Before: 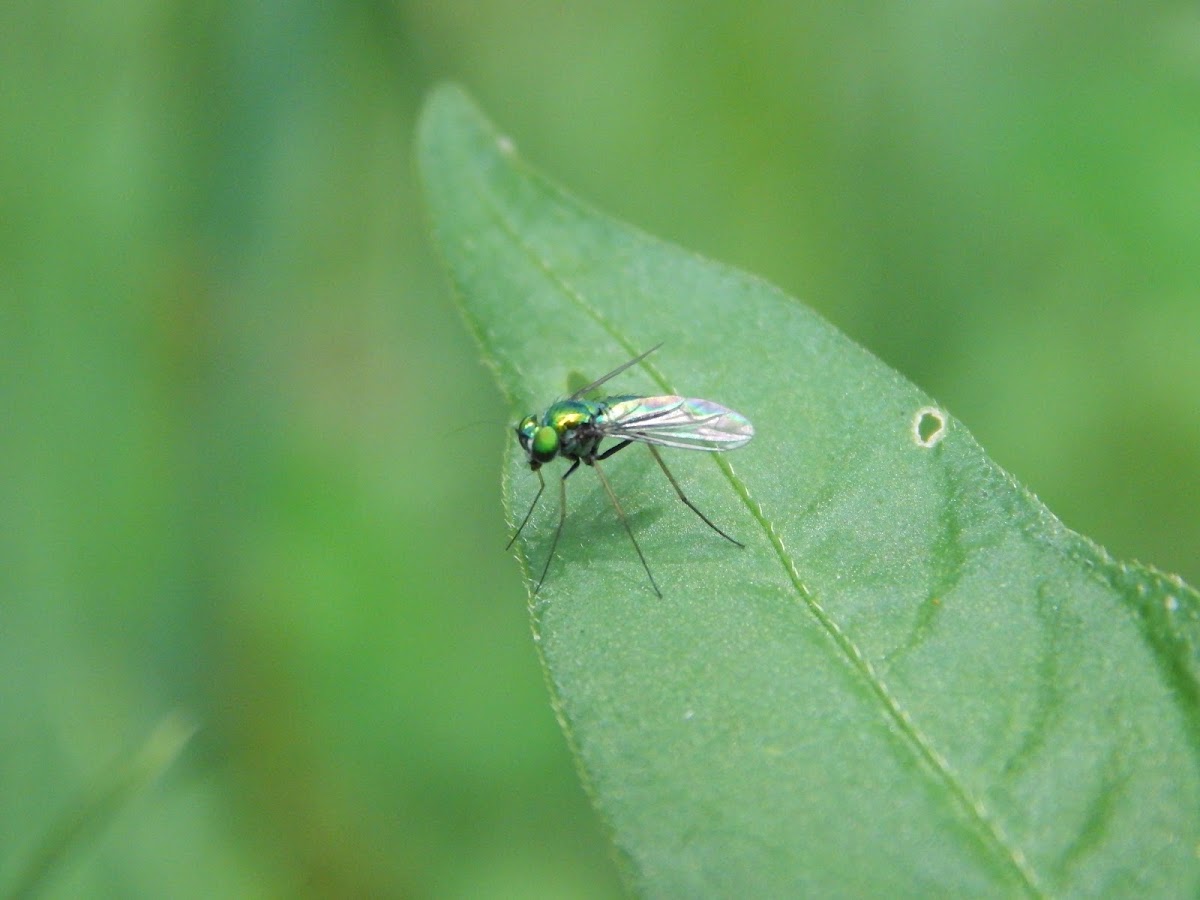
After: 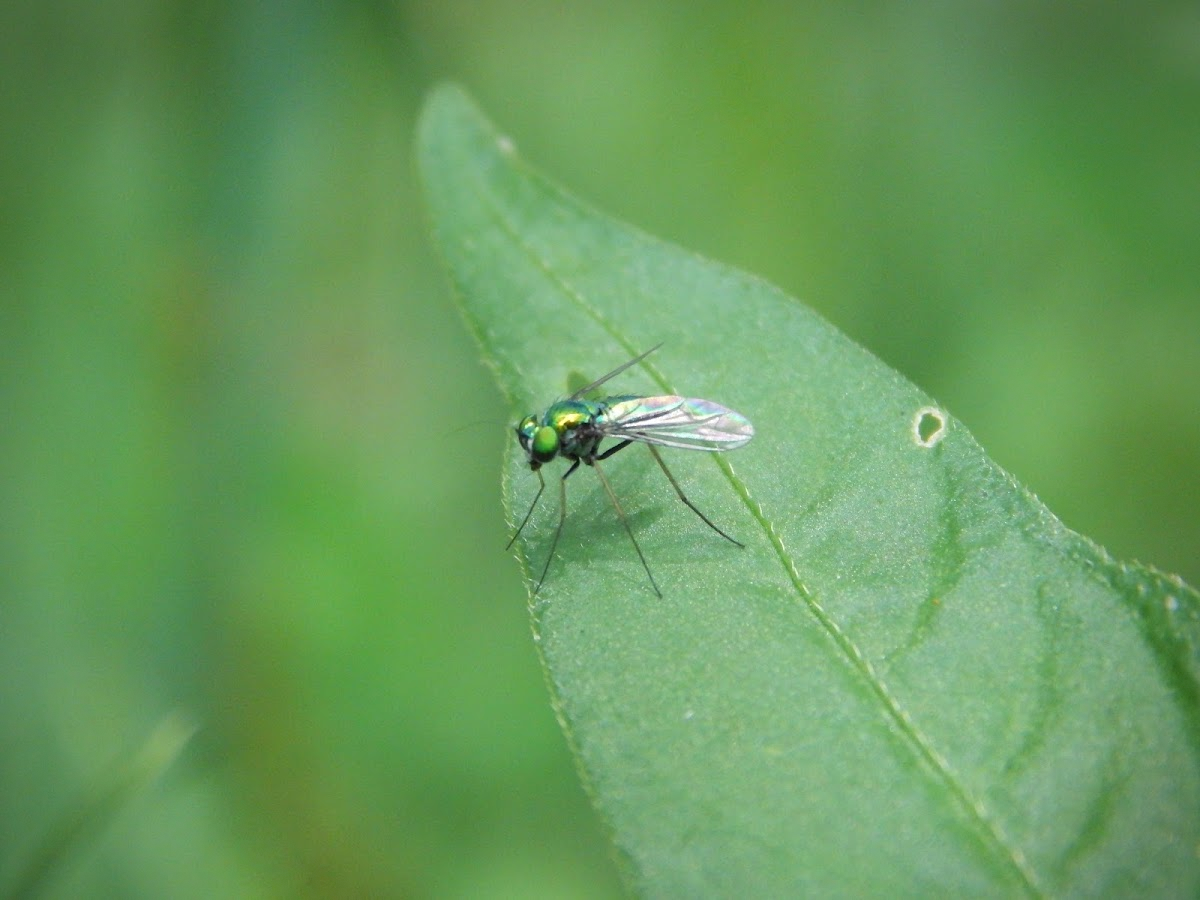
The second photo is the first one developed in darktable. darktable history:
vignetting: fall-off start 75.16%, saturation 0, center (-0.037, 0.152), width/height ratio 1.076, dithering 8-bit output
